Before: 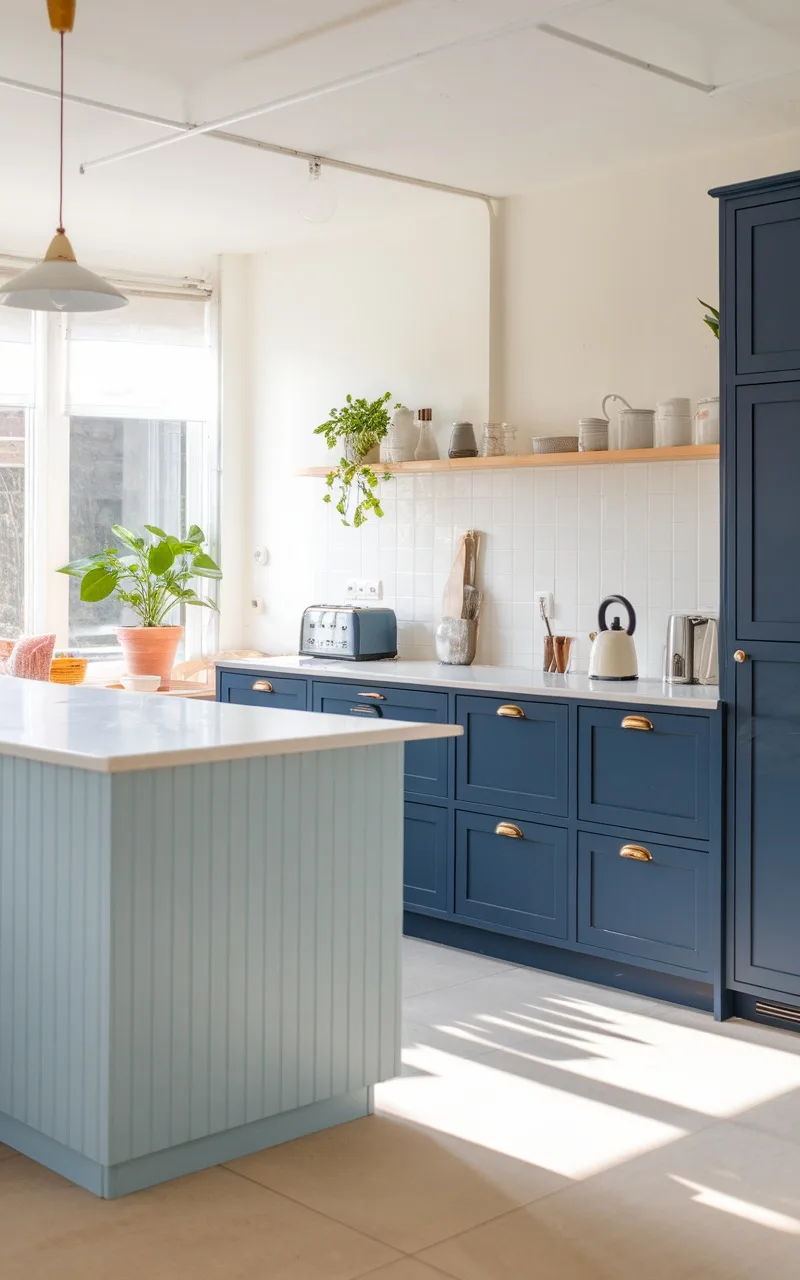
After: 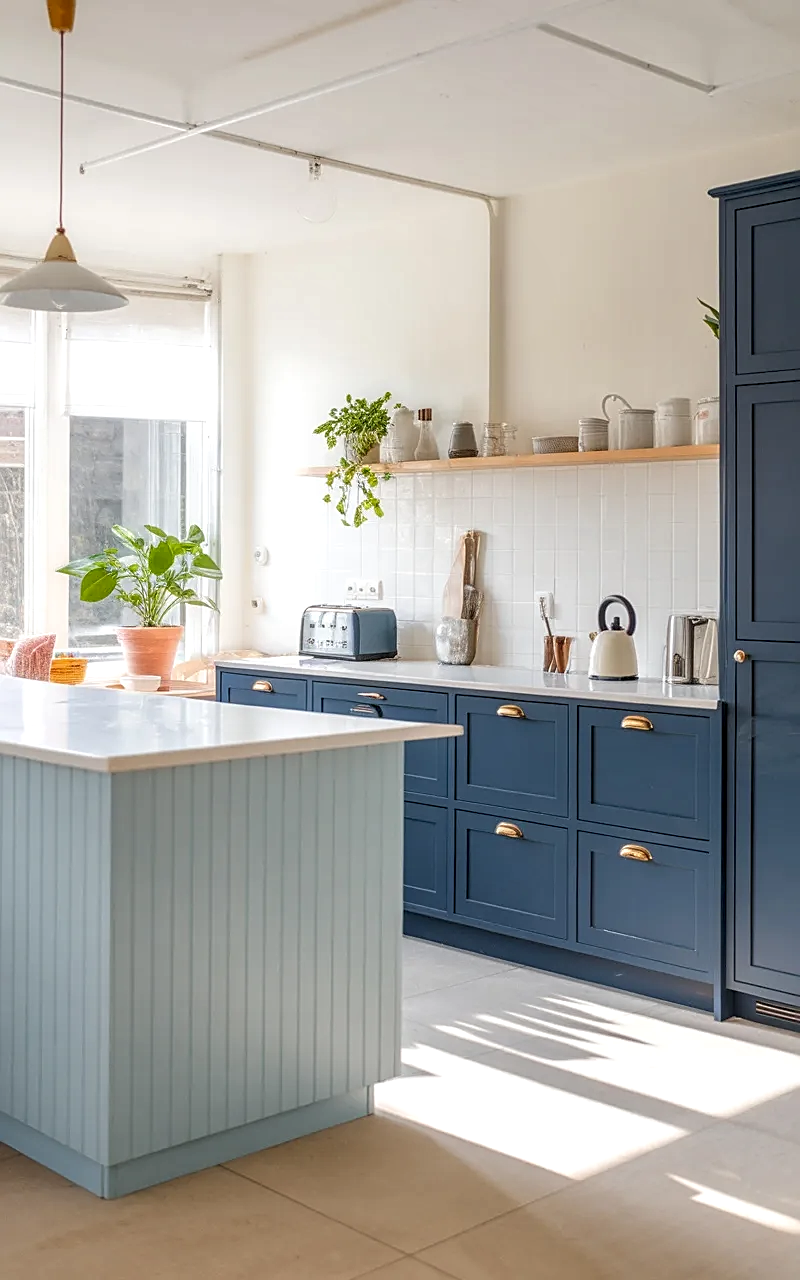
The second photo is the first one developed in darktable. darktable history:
local contrast: highlights 53%, shadows 52%, detail 130%, midtone range 0.446
sharpen: on, module defaults
